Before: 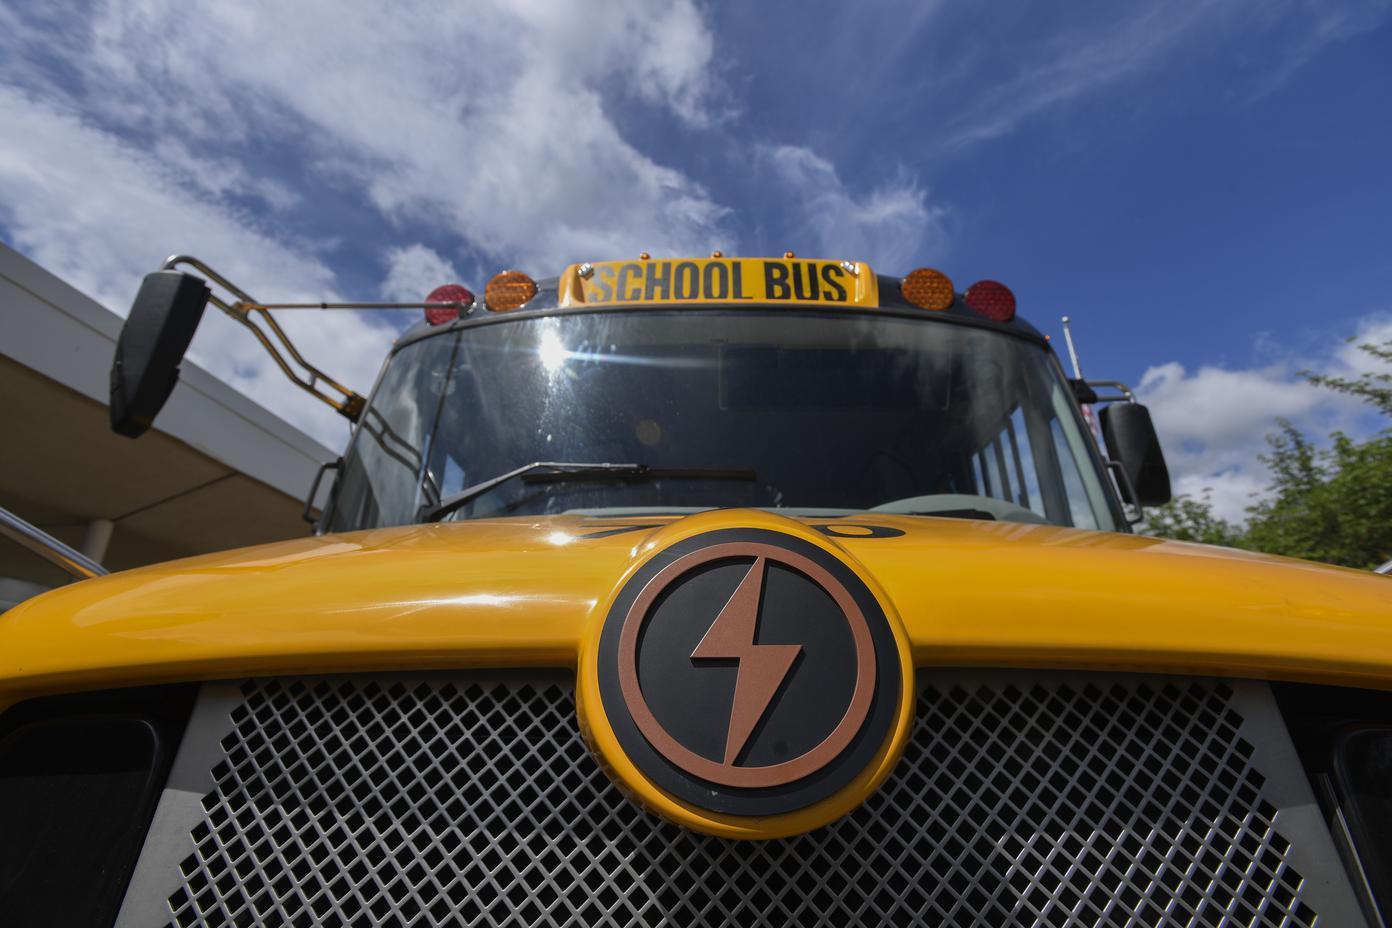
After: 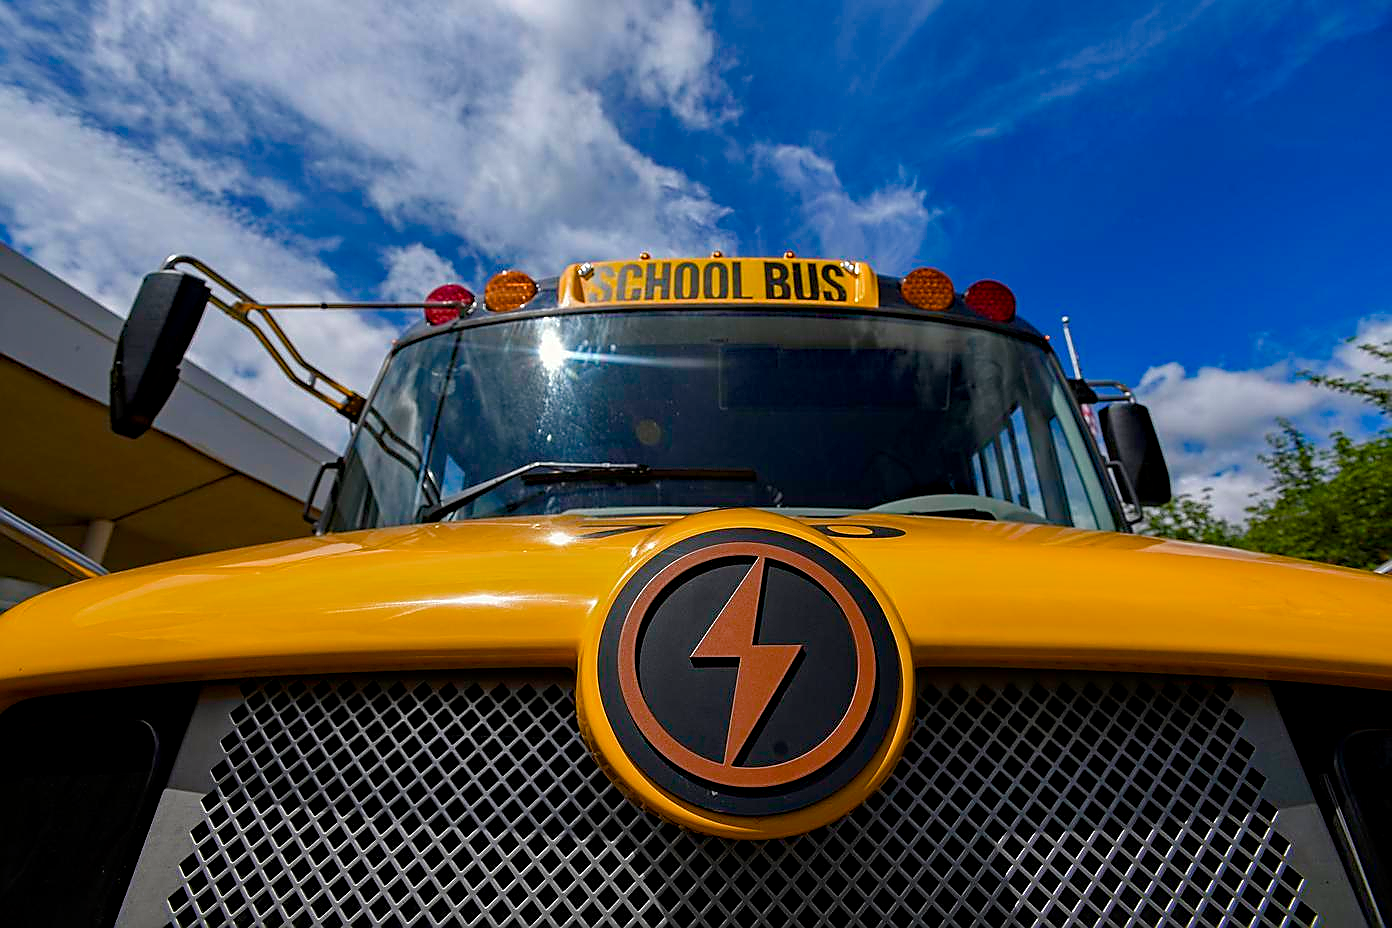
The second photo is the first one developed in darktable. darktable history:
local contrast: highlights 103%, shadows 102%, detail 120%, midtone range 0.2
haze removal: strength 0.292, distance 0.243, compatibility mode true, adaptive false
sharpen: radius 1.414, amount 1.26, threshold 0.608
color balance rgb: linear chroma grading › shadows 31.626%, linear chroma grading › global chroma -1.672%, linear chroma grading › mid-tones 4.087%, perceptual saturation grading › global saturation 15.719%, perceptual saturation grading › highlights -19.612%, perceptual saturation grading › shadows 19.728%
